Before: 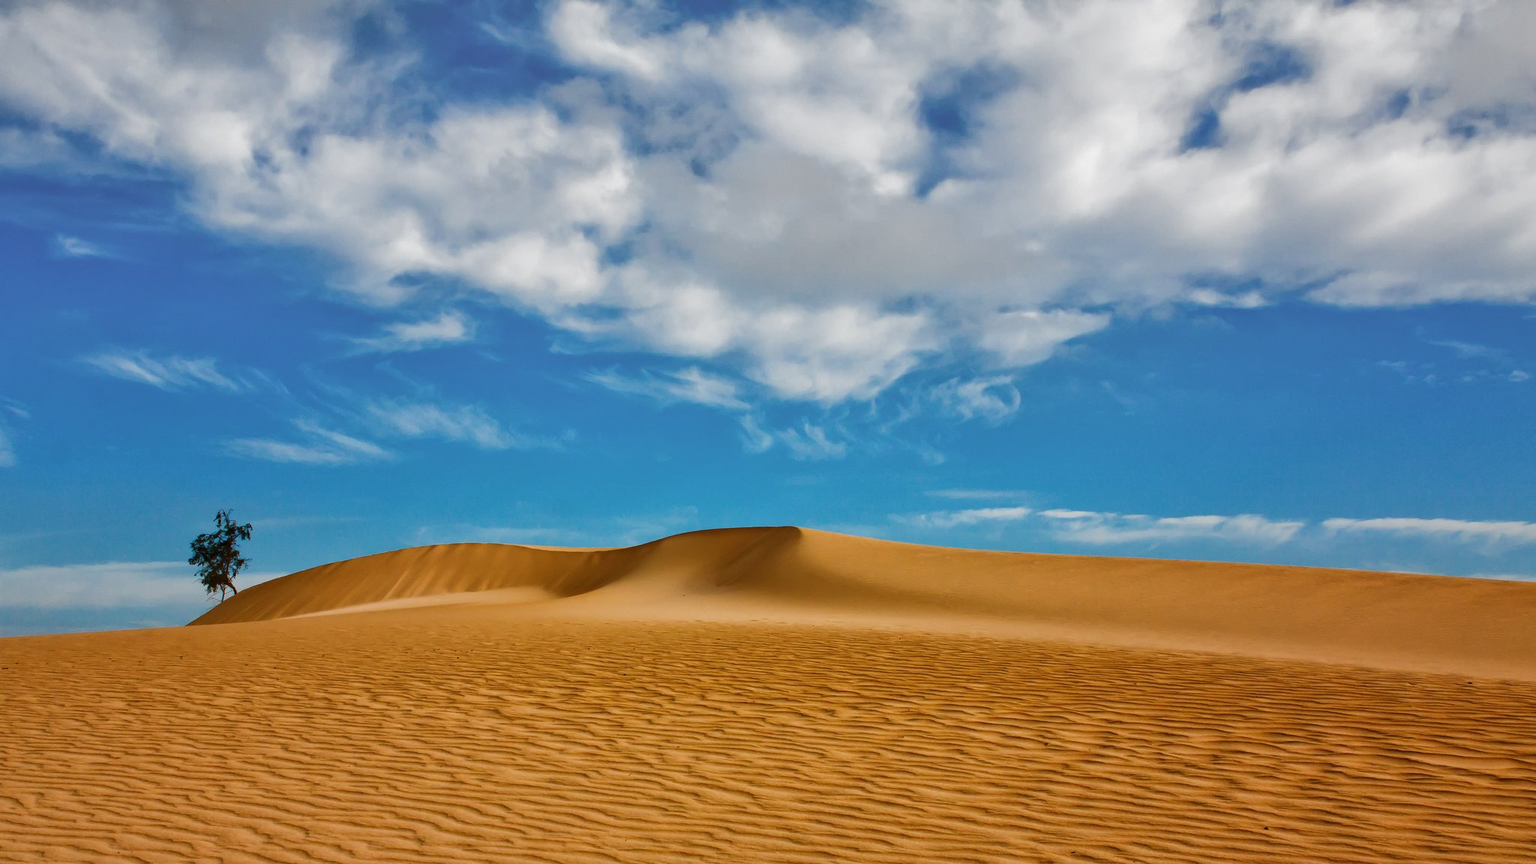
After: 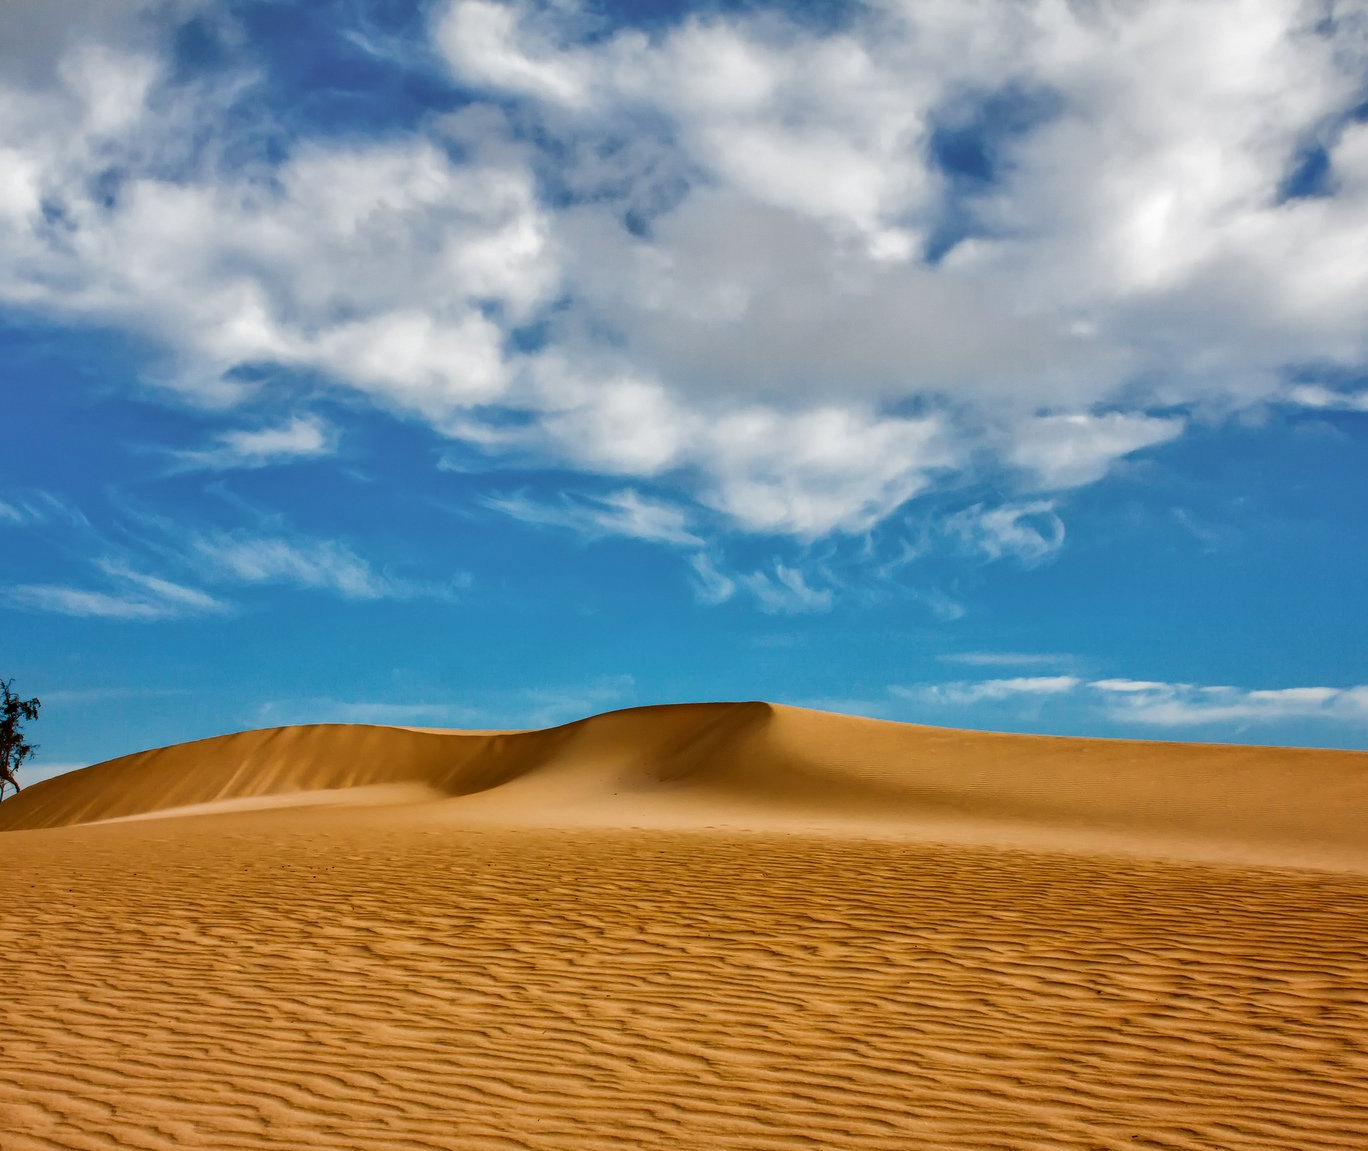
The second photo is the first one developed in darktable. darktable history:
crop and rotate: left 14.464%, right 18.729%
local contrast: on, module defaults
